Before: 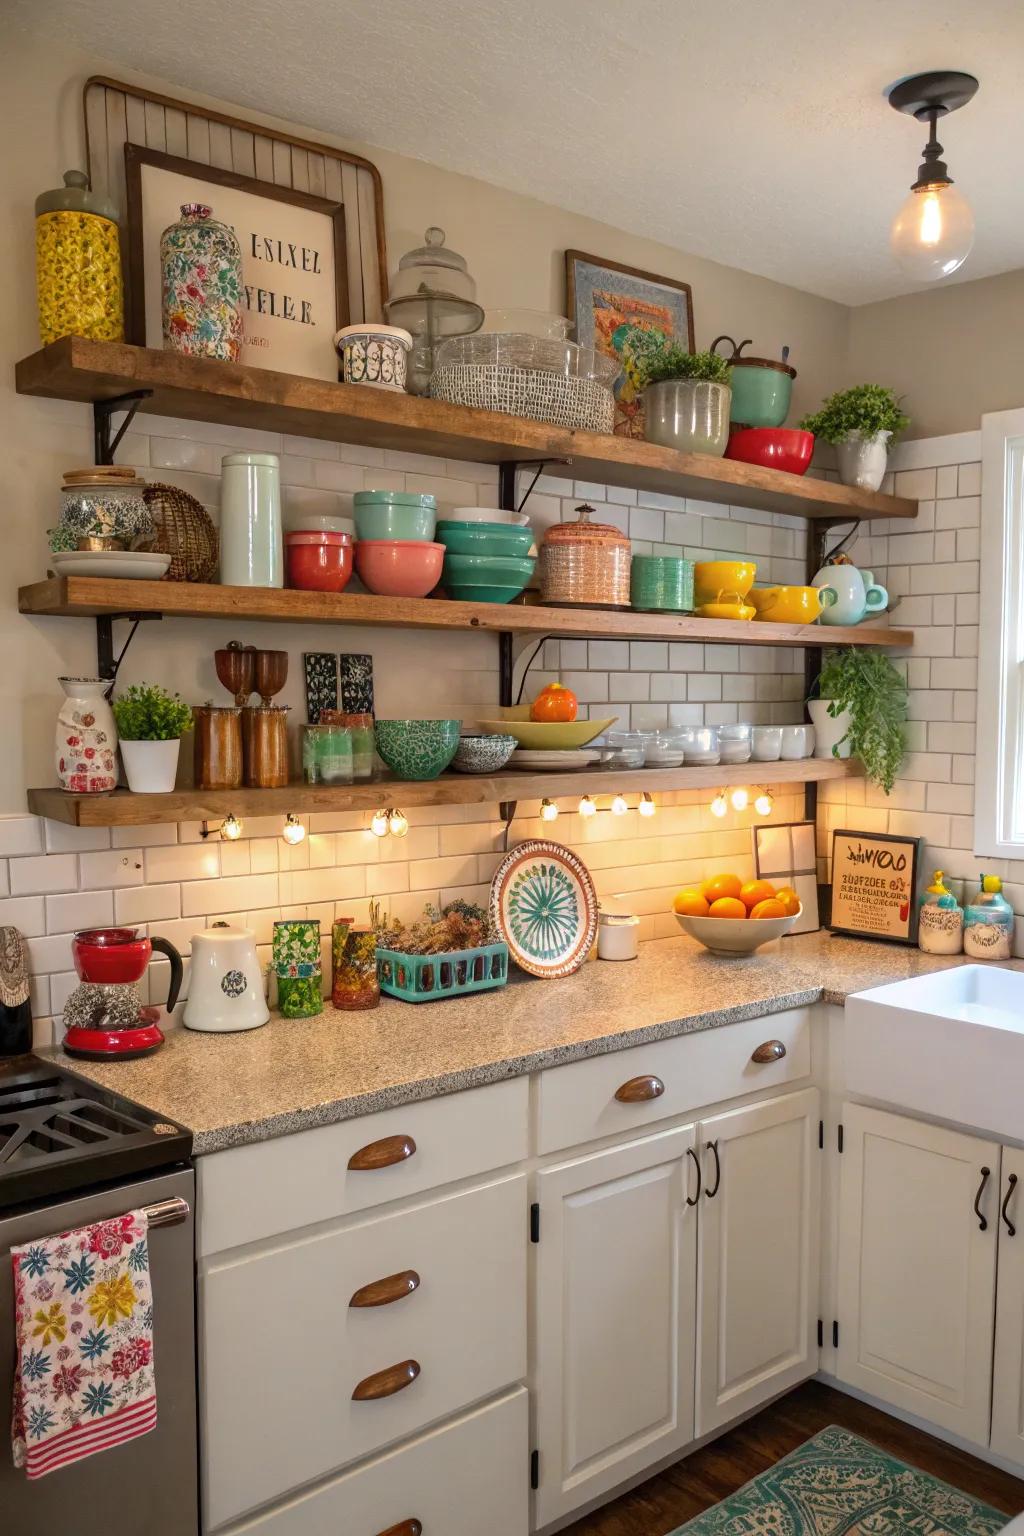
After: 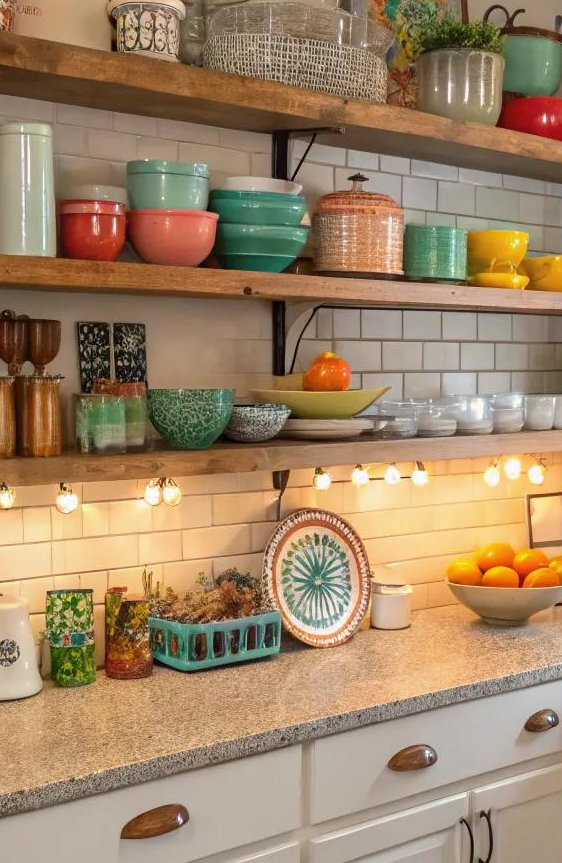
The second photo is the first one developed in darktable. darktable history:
crop and rotate: left 22.205%, top 21.593%, right 22.899%, bottom 22.187%
